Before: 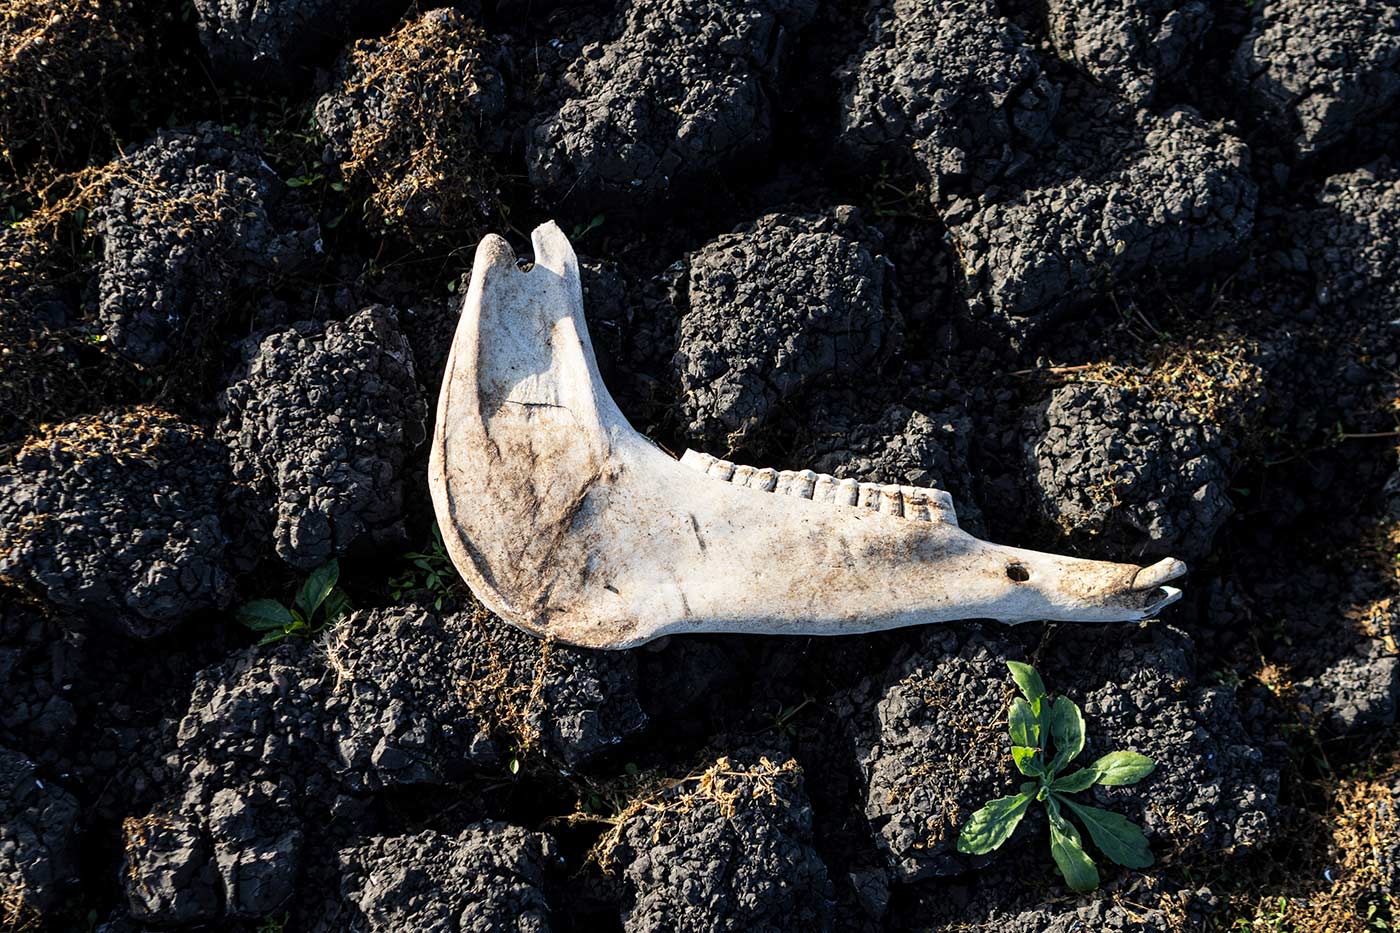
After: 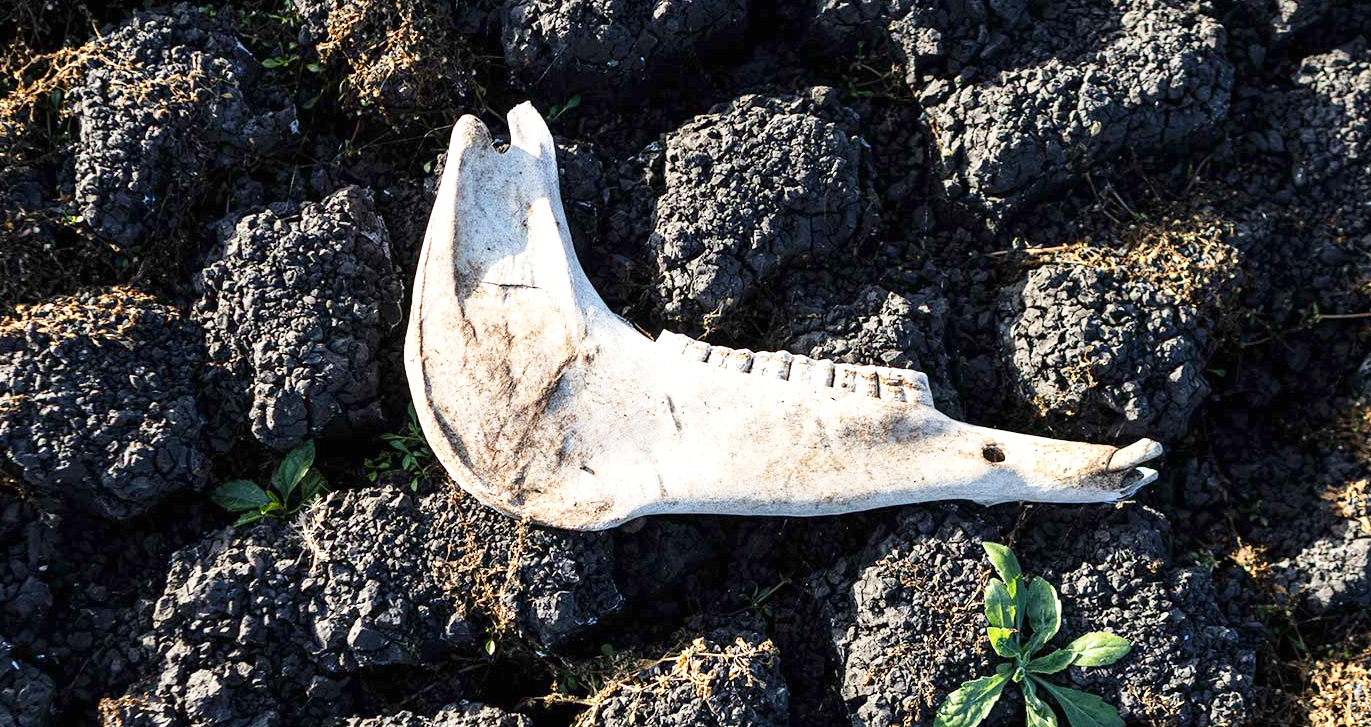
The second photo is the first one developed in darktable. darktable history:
exposure: black level correction 0, exposure 0.4 EV, compensate exposure bias true, compensate highlight preservation false
crop and rotate: left 1.814%, top 12.818%, right 0.25%, bottom 9.225%
base curve: curves: ch0 [(0, 0) (0.204, 0.334) (0.55, 0.733) (1, 1)], preserve colors none
